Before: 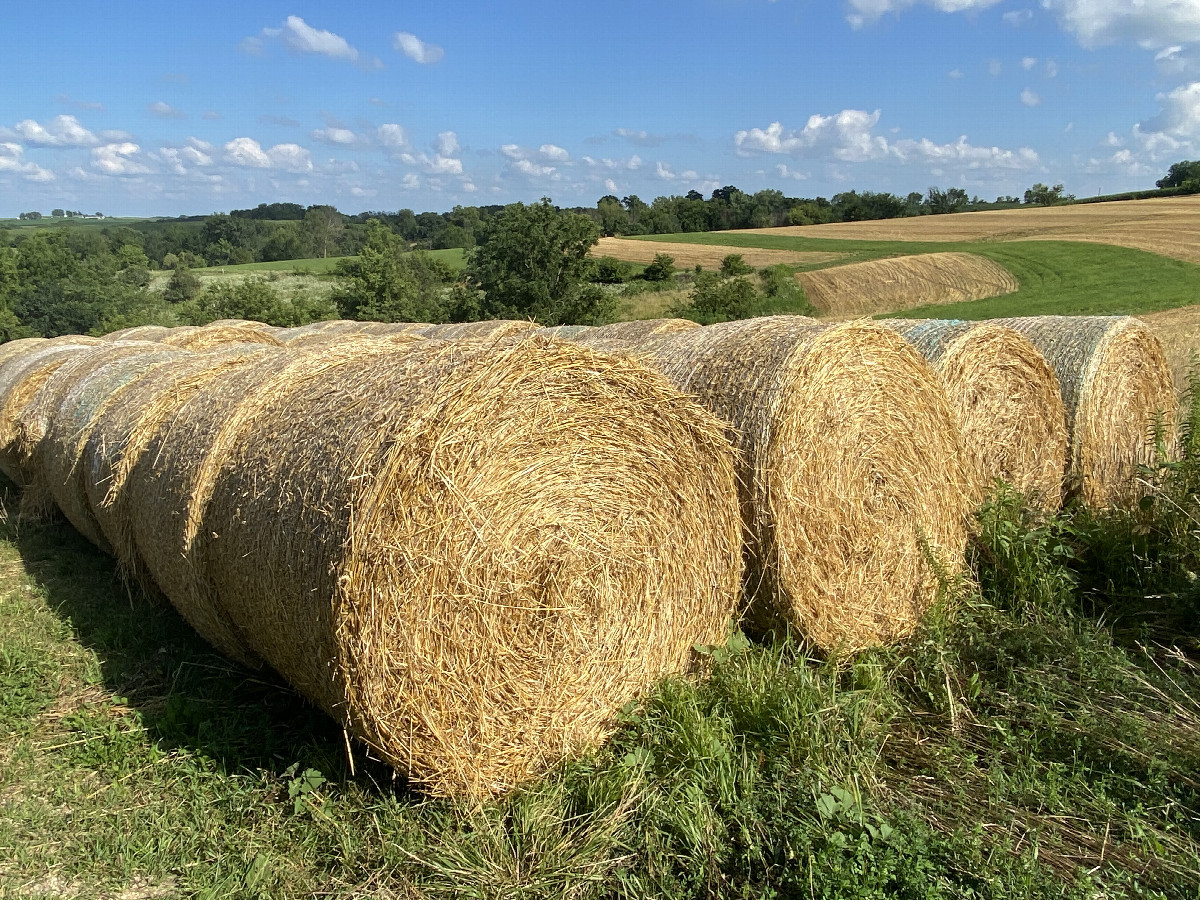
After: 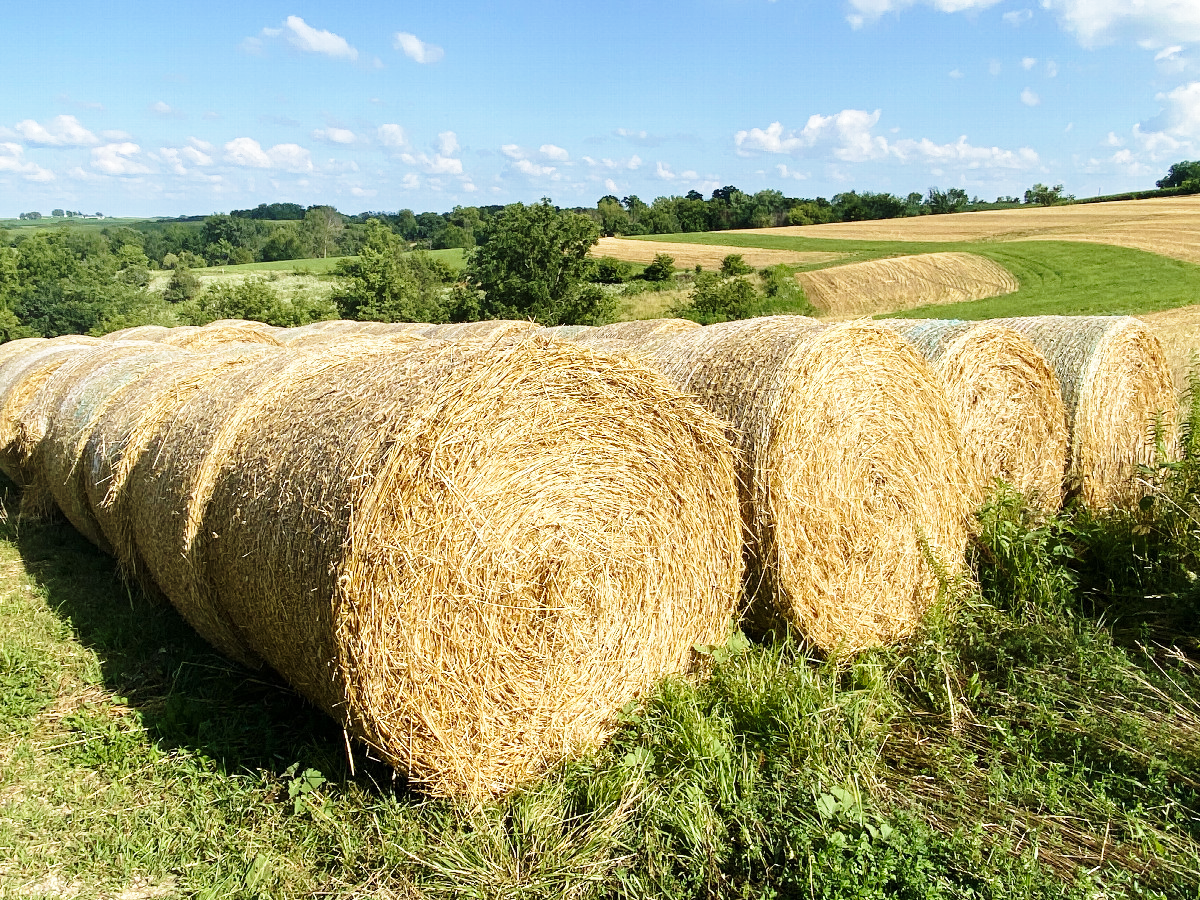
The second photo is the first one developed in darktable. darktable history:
velvia: on, module defaults
base curve: curves: ch0 [(0, 0) (0.028, 0.03) (0.121, 0.232) (0.46, 0.748) (0.859, 0.968) (1, 1)], preserve colors none
